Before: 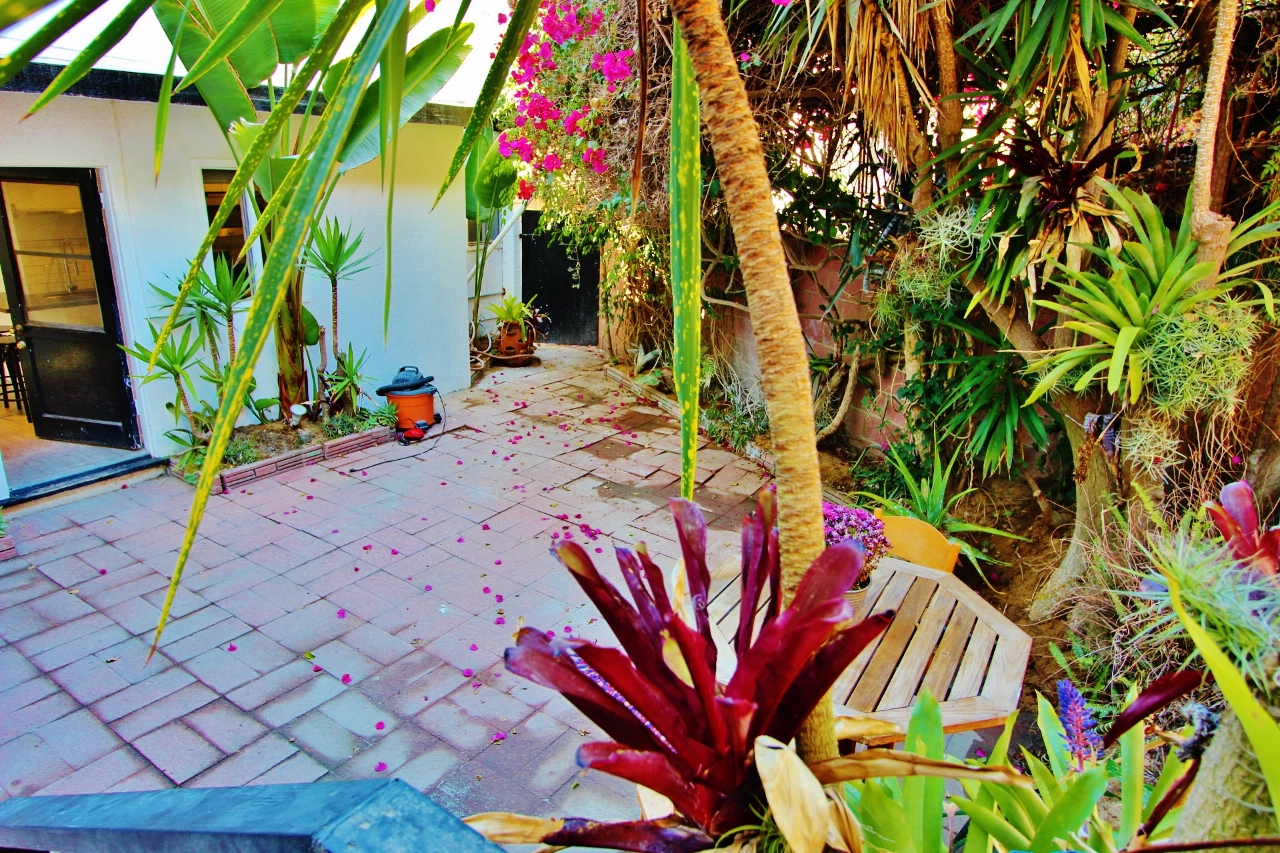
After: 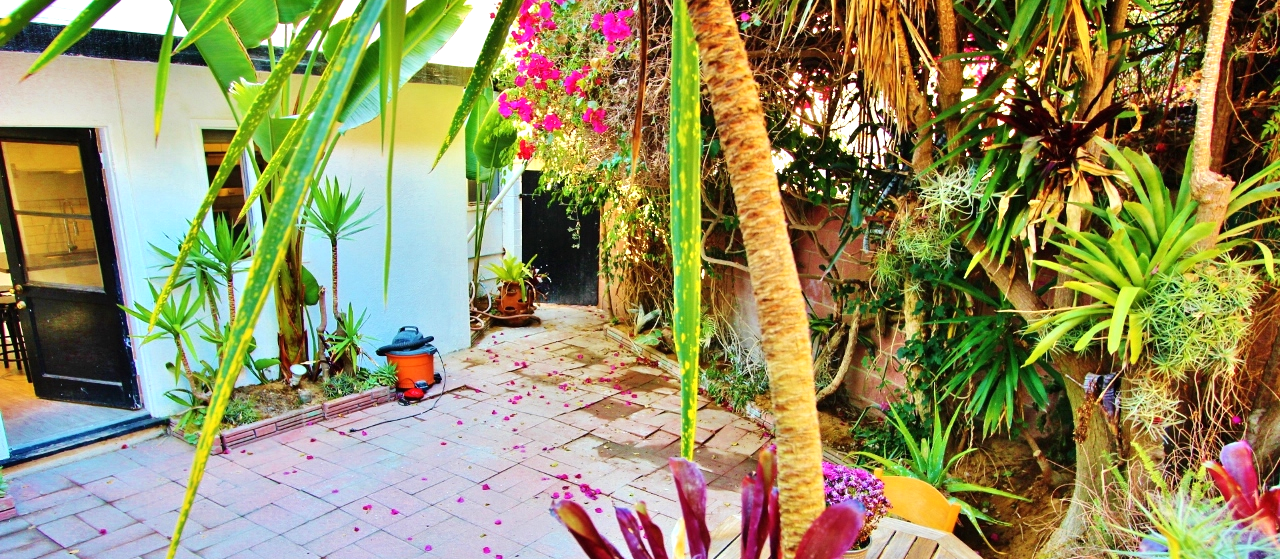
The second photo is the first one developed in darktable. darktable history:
crop and rotate: top 4.848%, bottom 29.503%
exposure: black level correction 0, exposure 0.5 EV, compensate highlight preservation false
